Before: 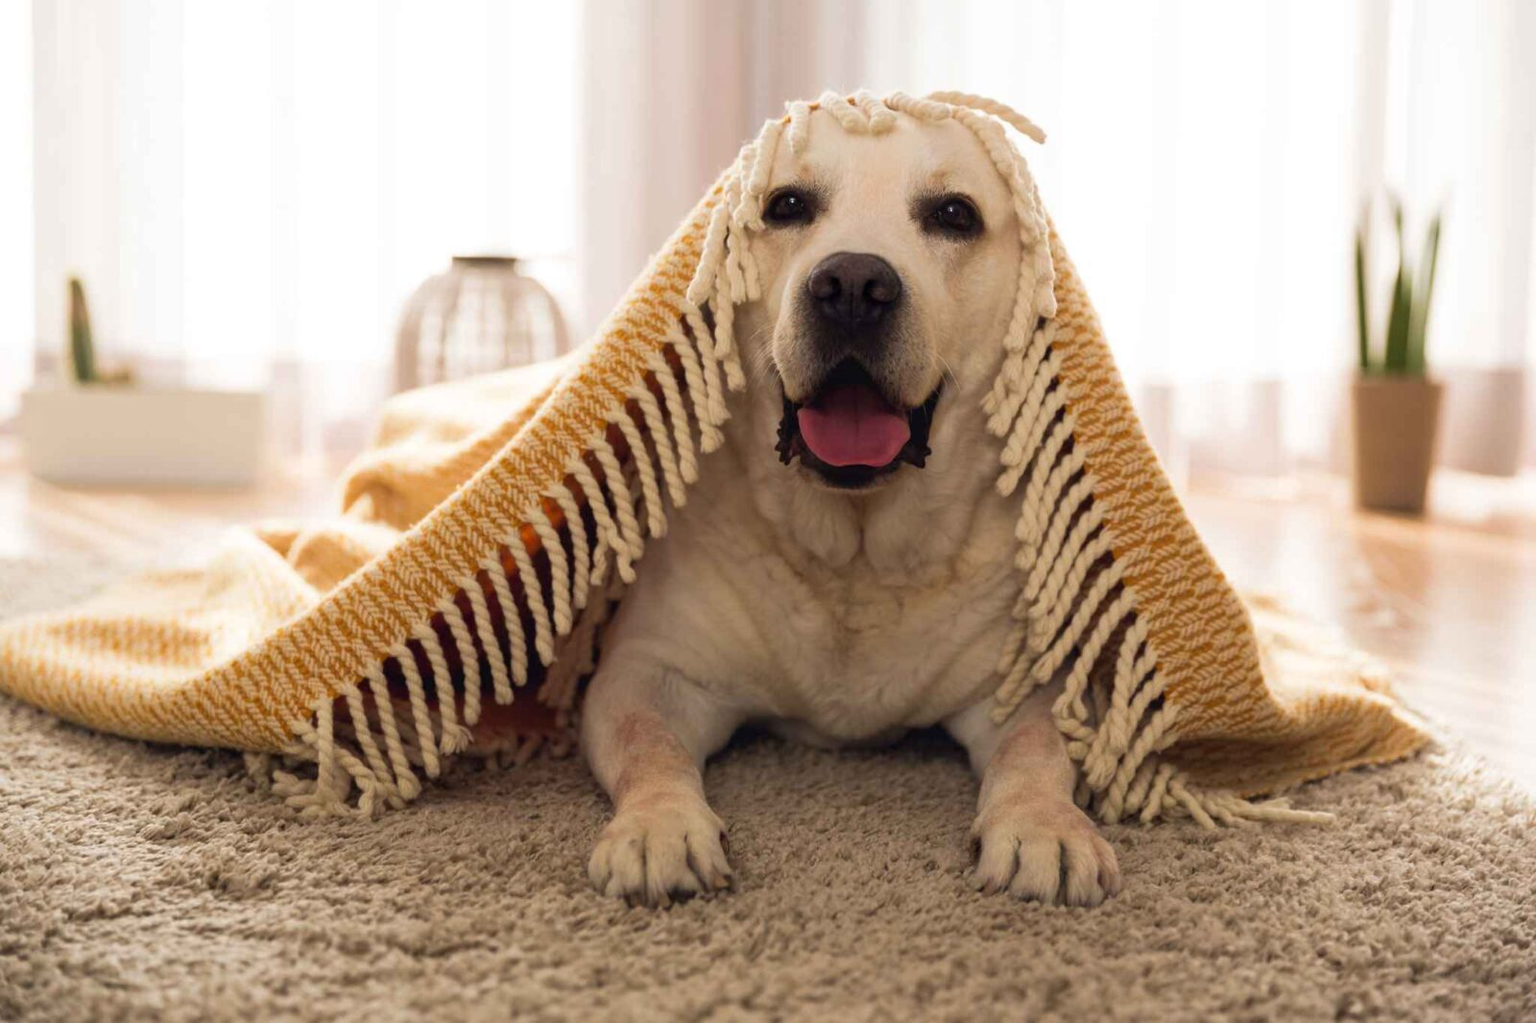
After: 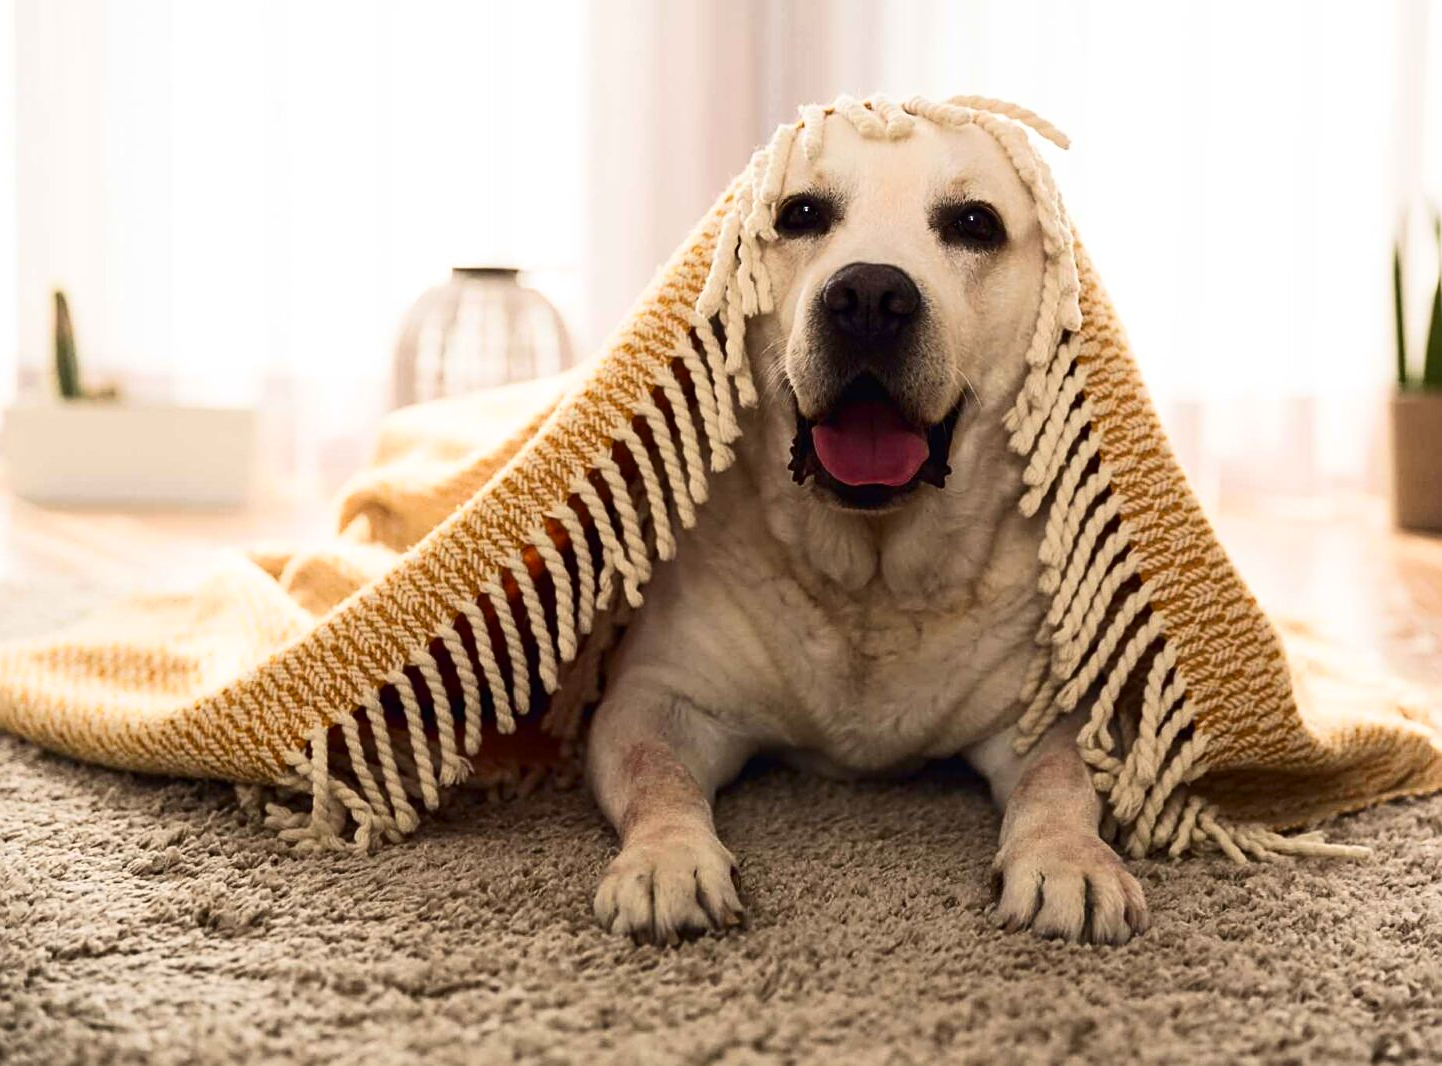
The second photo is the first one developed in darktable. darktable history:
sharpen: on, module defaults
crop and rotate: left 1.286%, right 8.538%
contrast brightness saturation: contrast 0.27
